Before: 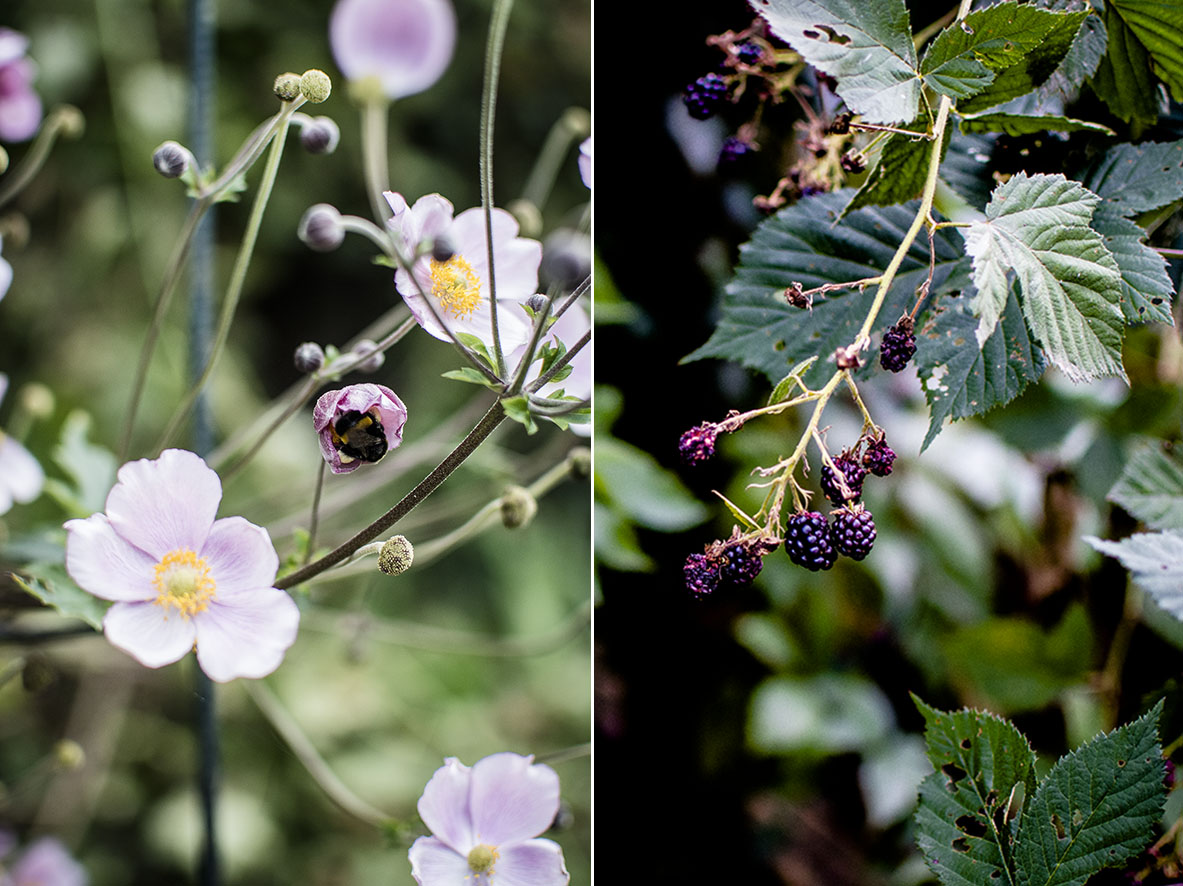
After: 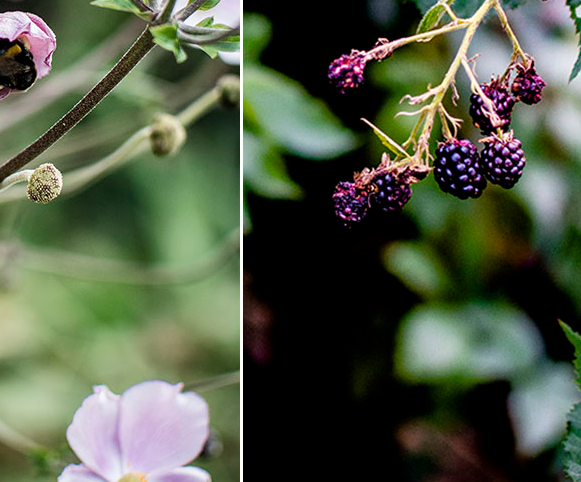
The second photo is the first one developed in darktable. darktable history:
crop: left 29.742%, top 42.084%, right 21.084%, bottom 3.461%
